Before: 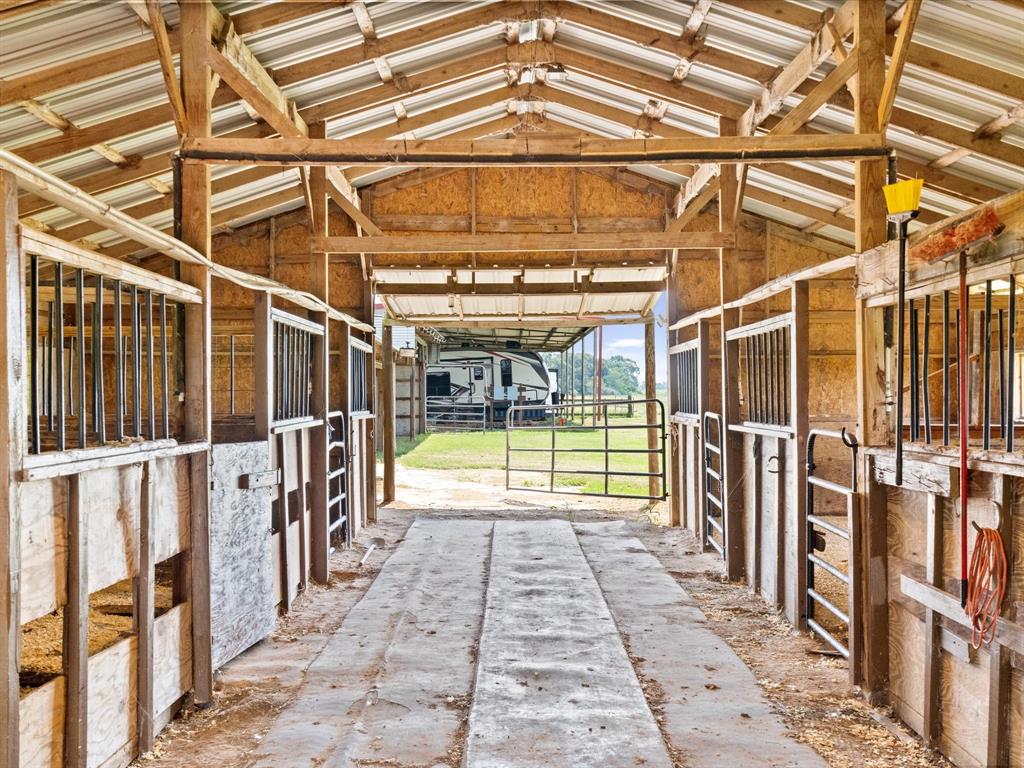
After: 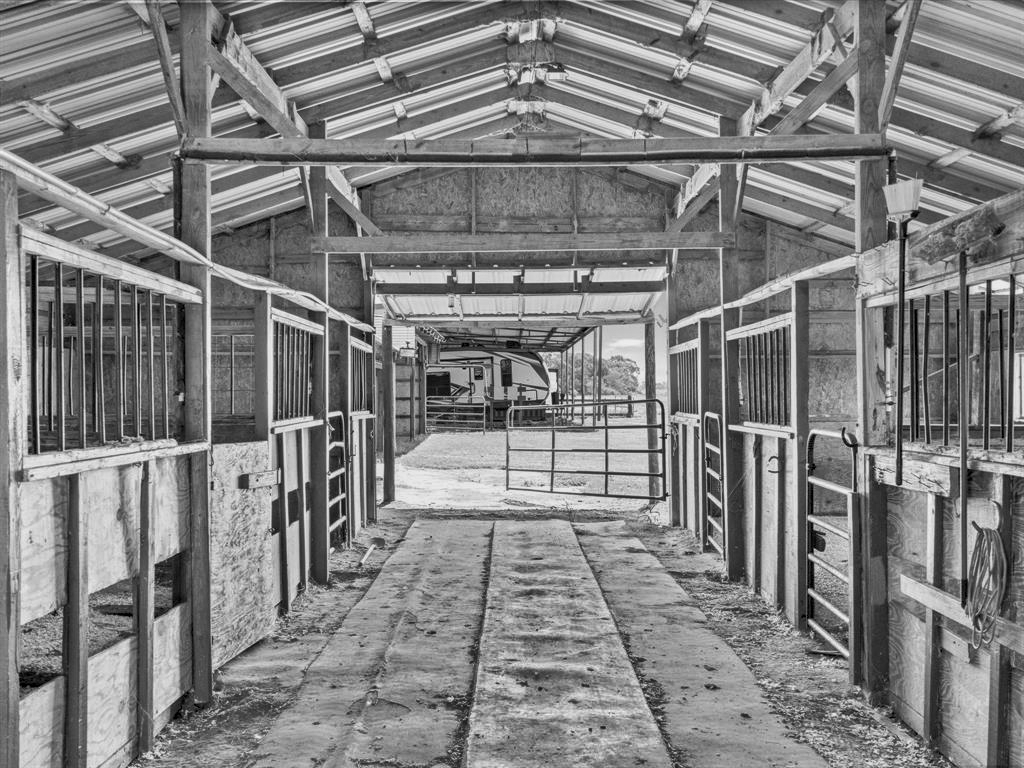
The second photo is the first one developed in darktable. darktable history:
levels: levels [0.026, 0.507, 0.987]
local contrast: on, module defaults
tone equalizer: on, module defaults
shadows and highlights: shadows 80.73, white point adjustment -9.07, highlights -61.46, soften with gaussian
monochrome: on, module defaults
contrast brightness saturation: brightness 0.13
